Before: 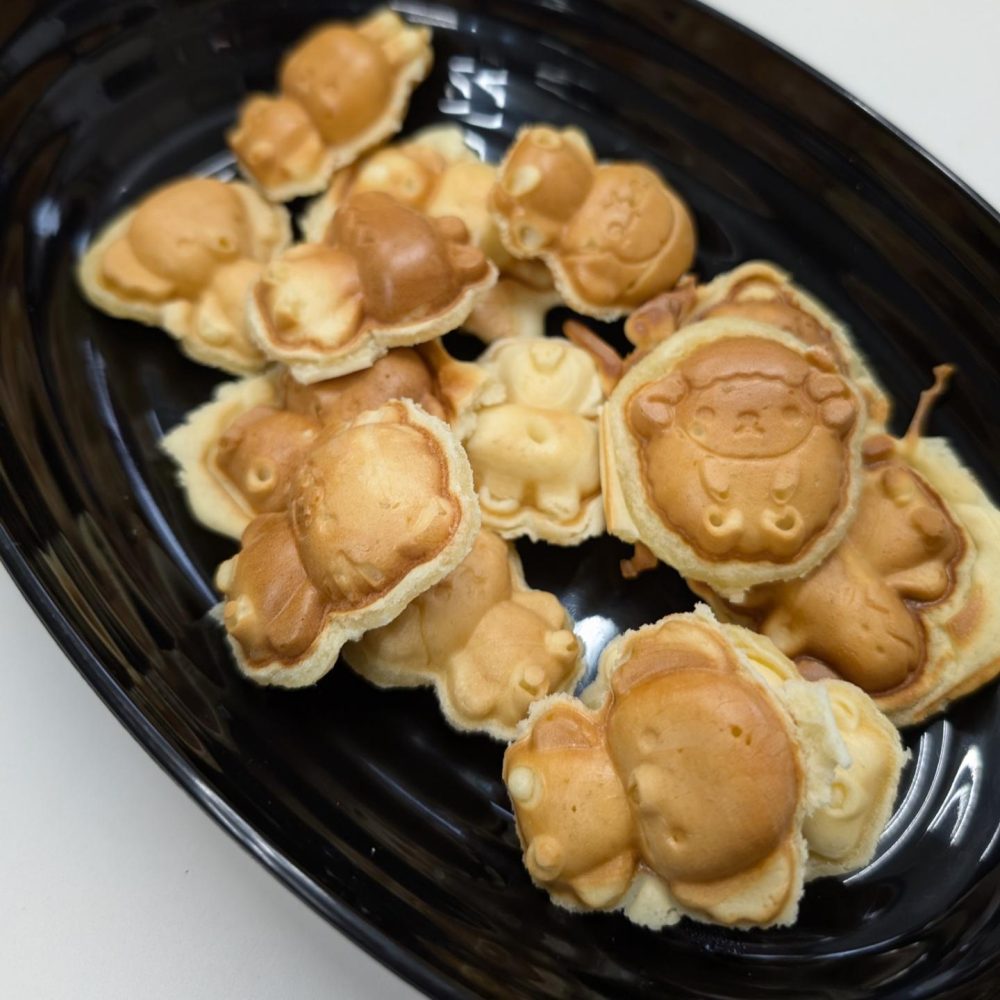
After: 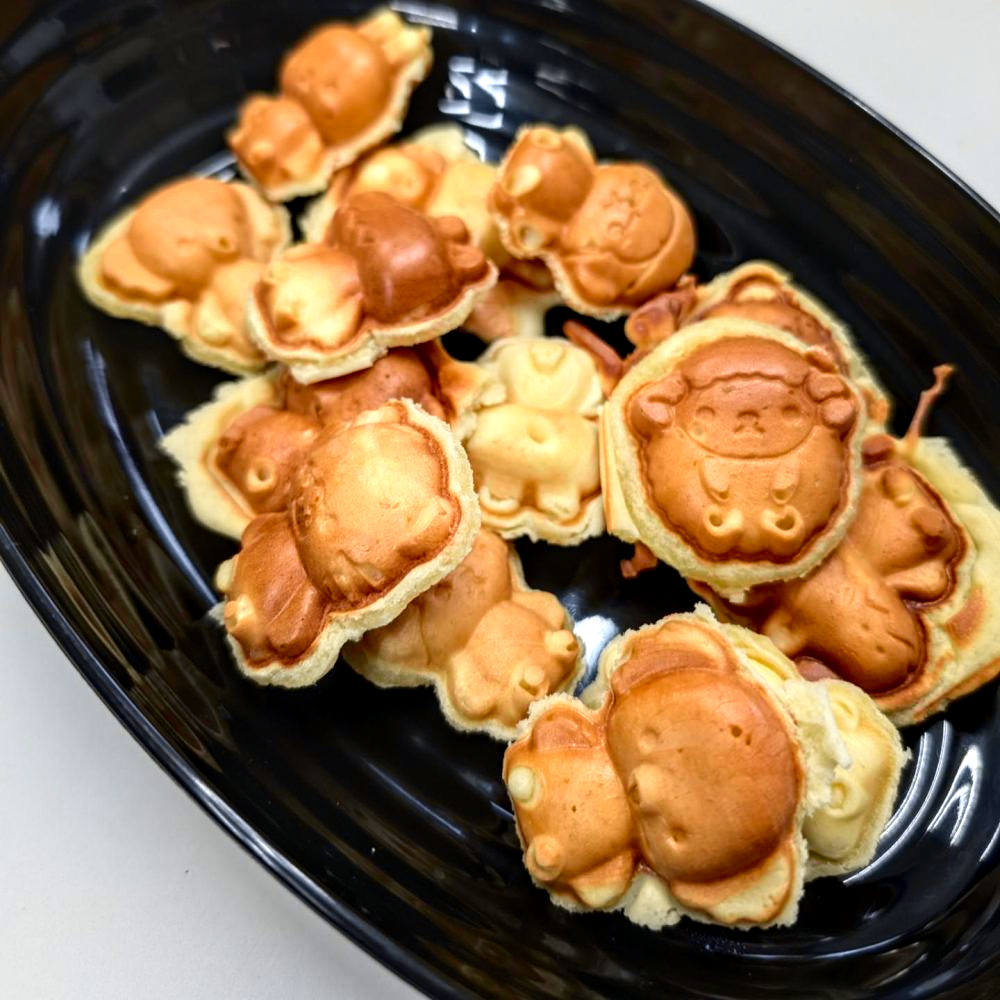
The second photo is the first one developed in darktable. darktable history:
tone curve: curves: ch0 [(0, 0.036) (0.119, 0.115) (0.466, 0.498) (0.715, 0.767) (0.817, 0.865) (1, 0.998)]; ch1 [(0, 0) (0.377, 0.416) (0.44, 0.461) (0.487, 0.49) (0.514, 0.517) (0.536, 0.577) (0.66, 0.724) (1, 1)]; ch2 [(0, 0) (0.38, 0.405) (0.463, 0.443) (0.492, 0.486) (0.526, 0.541) (0.578, 0.598) (0.653, 0.698) (1, 1)], color space Lab, independent channels, preserve colors none
local contrast: highlights 60%, shadows 60%, detail 160%
